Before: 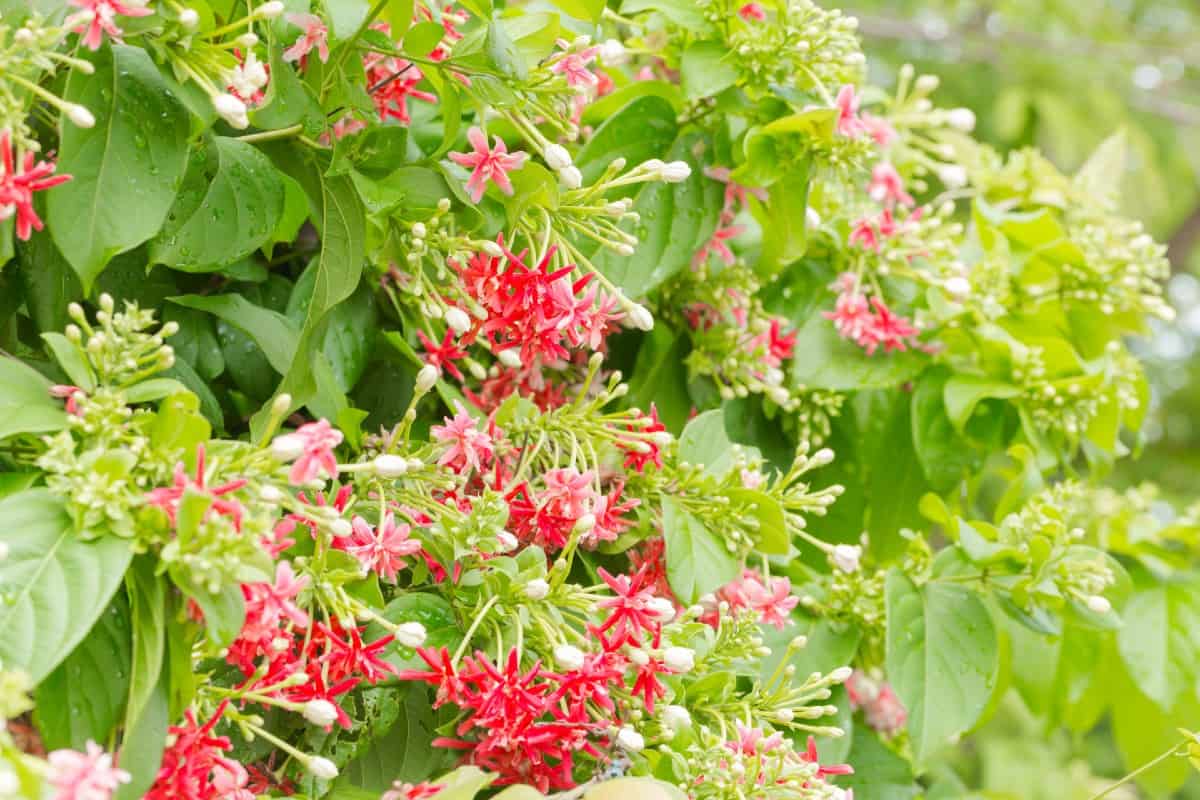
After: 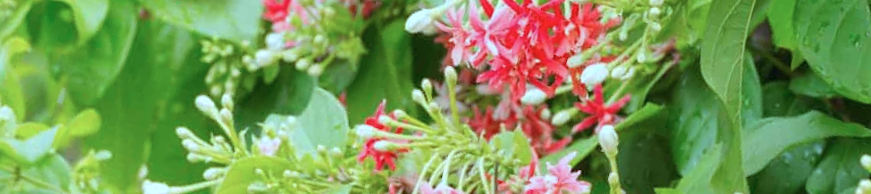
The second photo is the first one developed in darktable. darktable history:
crop and rotate: angle 16.12°, top 30.835%, bottom 35.653%
color correction: highlights a* -9.73, highlights b* -21.22
